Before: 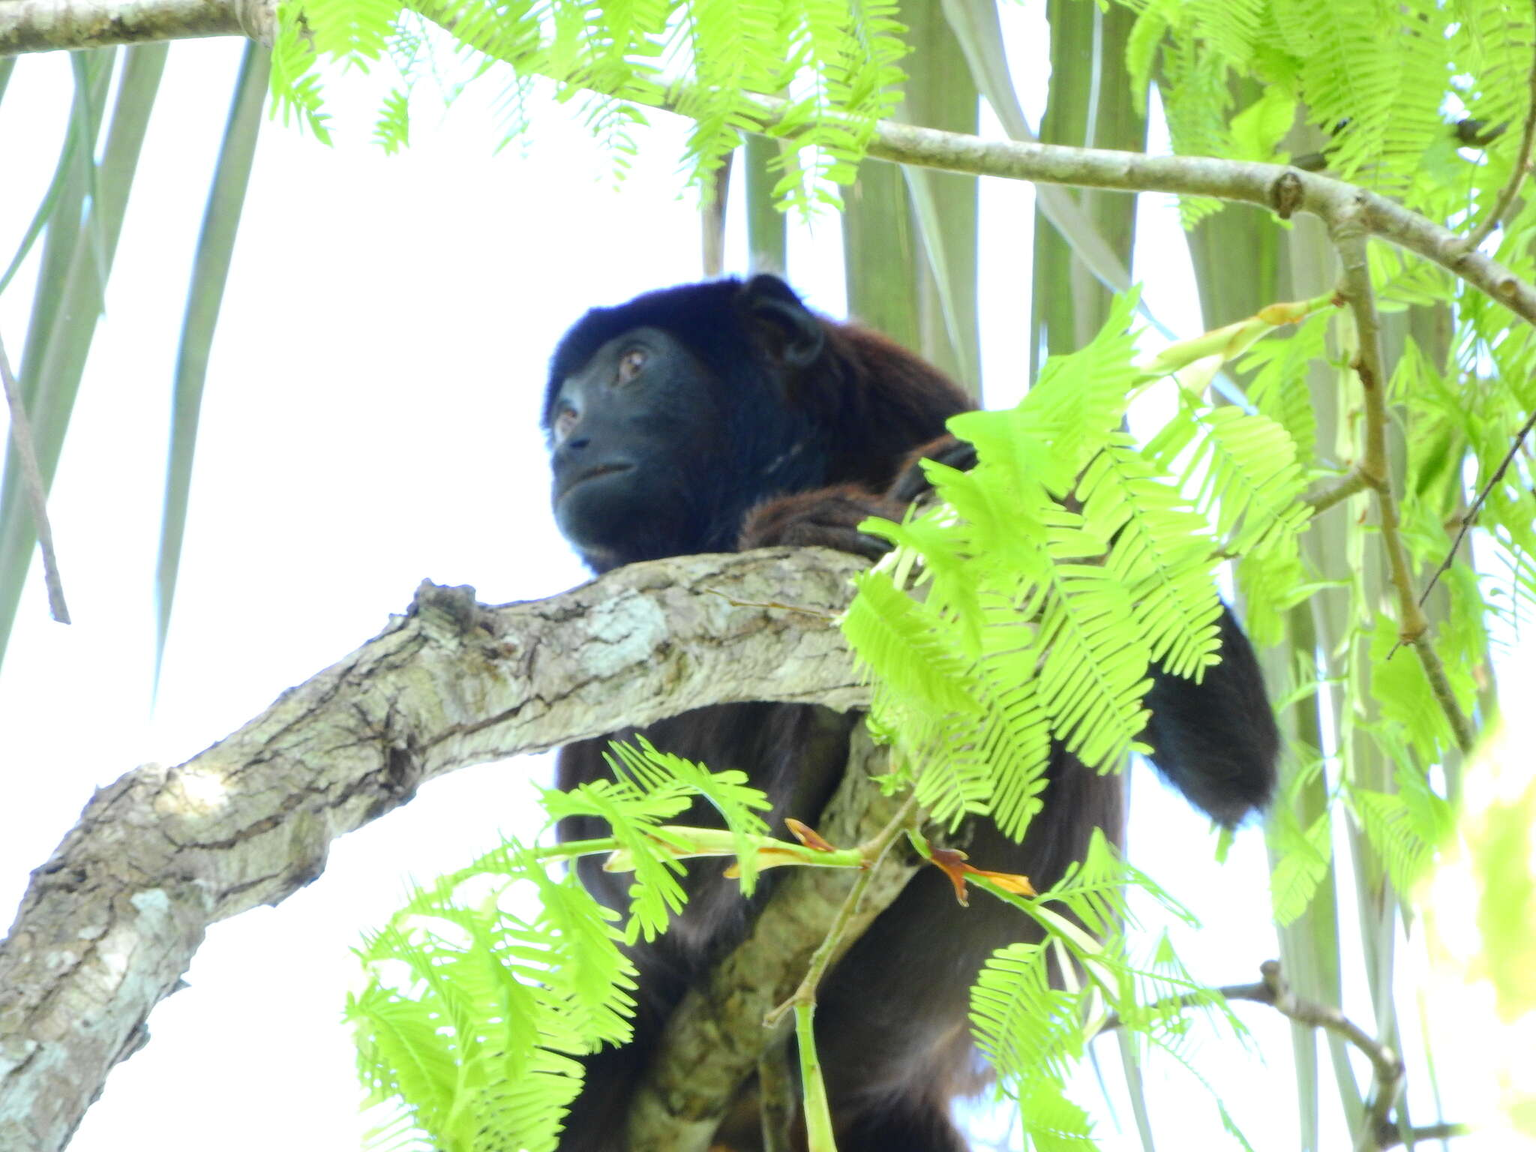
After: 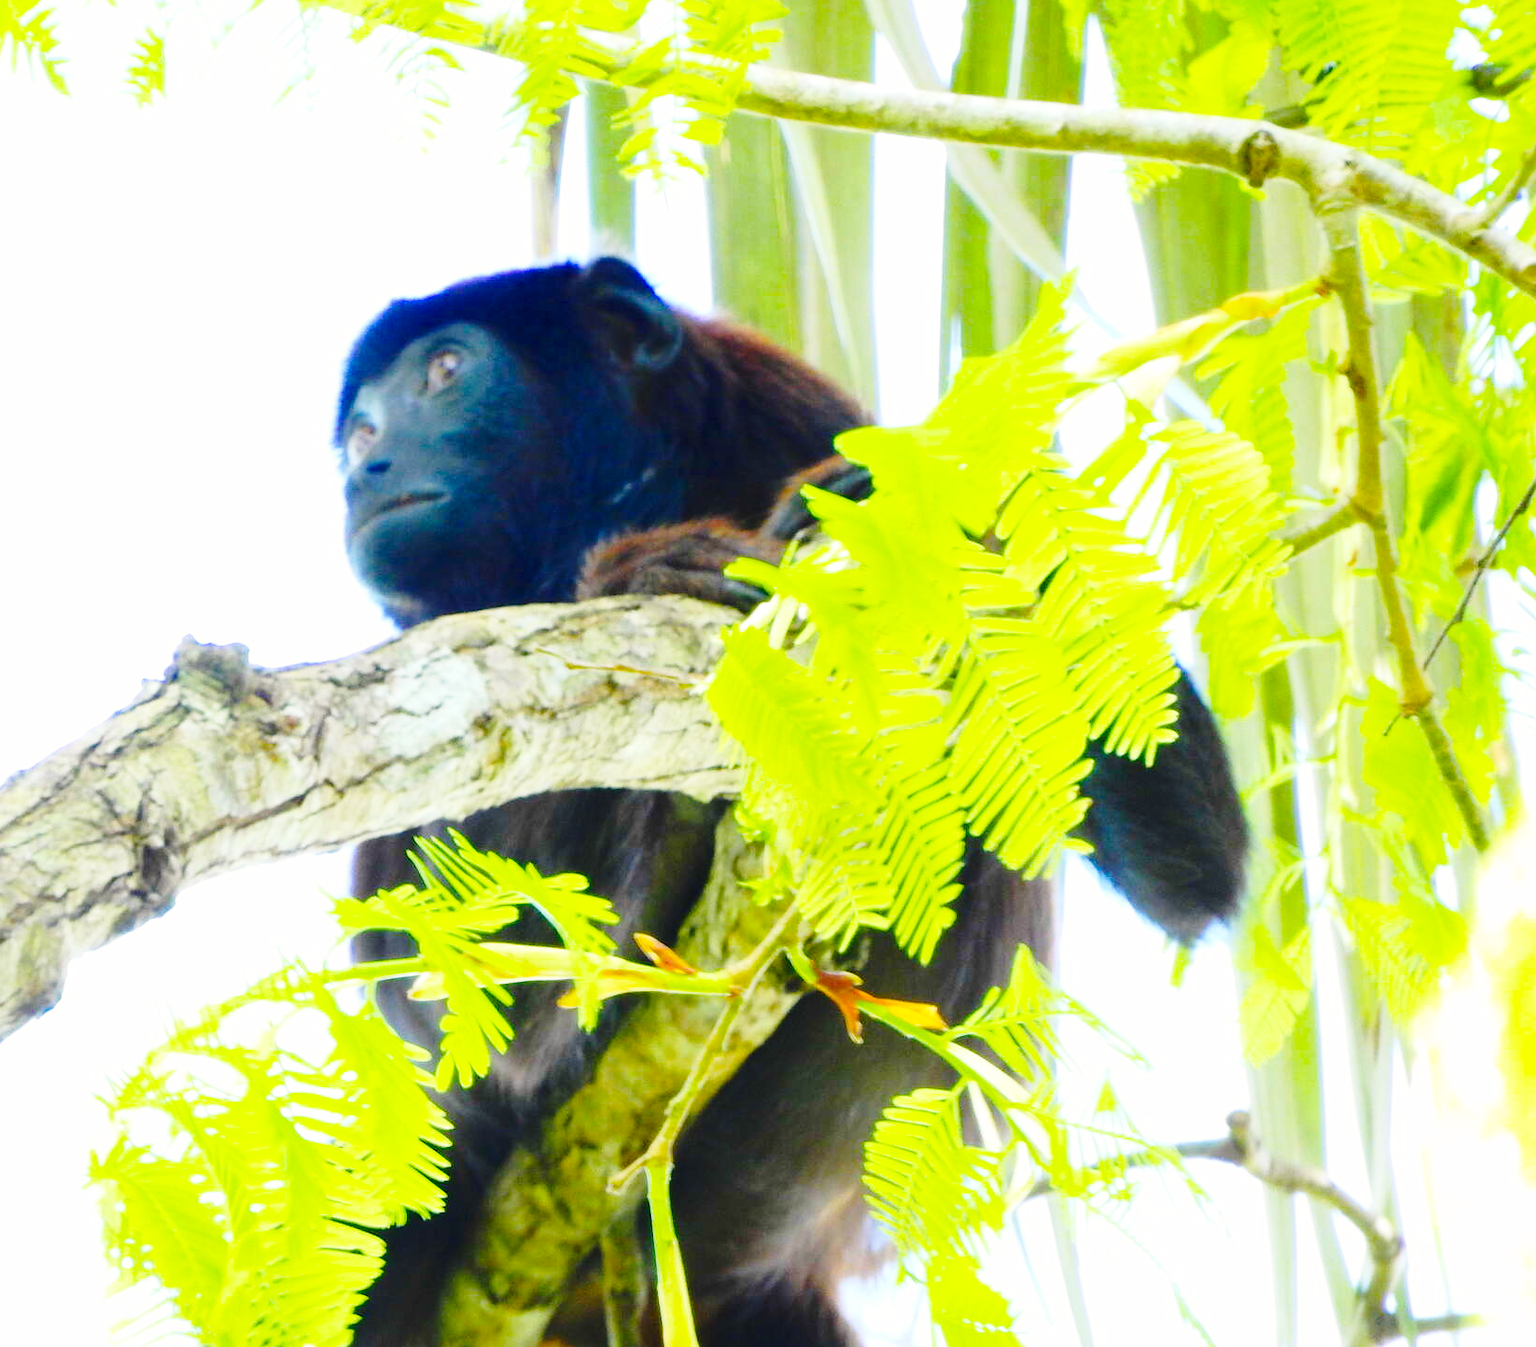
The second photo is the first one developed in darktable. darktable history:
base curve: curves: ch0 [(0, 0) (0.028, 0.03) (0.121, 0.232) (0.46, 0.748) (0.859, 0.968) (1, 1)], preserve colors none
crop and rotate: left 17.933%, top 5.969%, right 1.695%
color balance rgb: highlights gain › chroma 1.056%, highlights gain › hue 60.14°, perceptual saturation grading › global saturation 37.031%, perceptual saturation grading › shadows 35.371%
